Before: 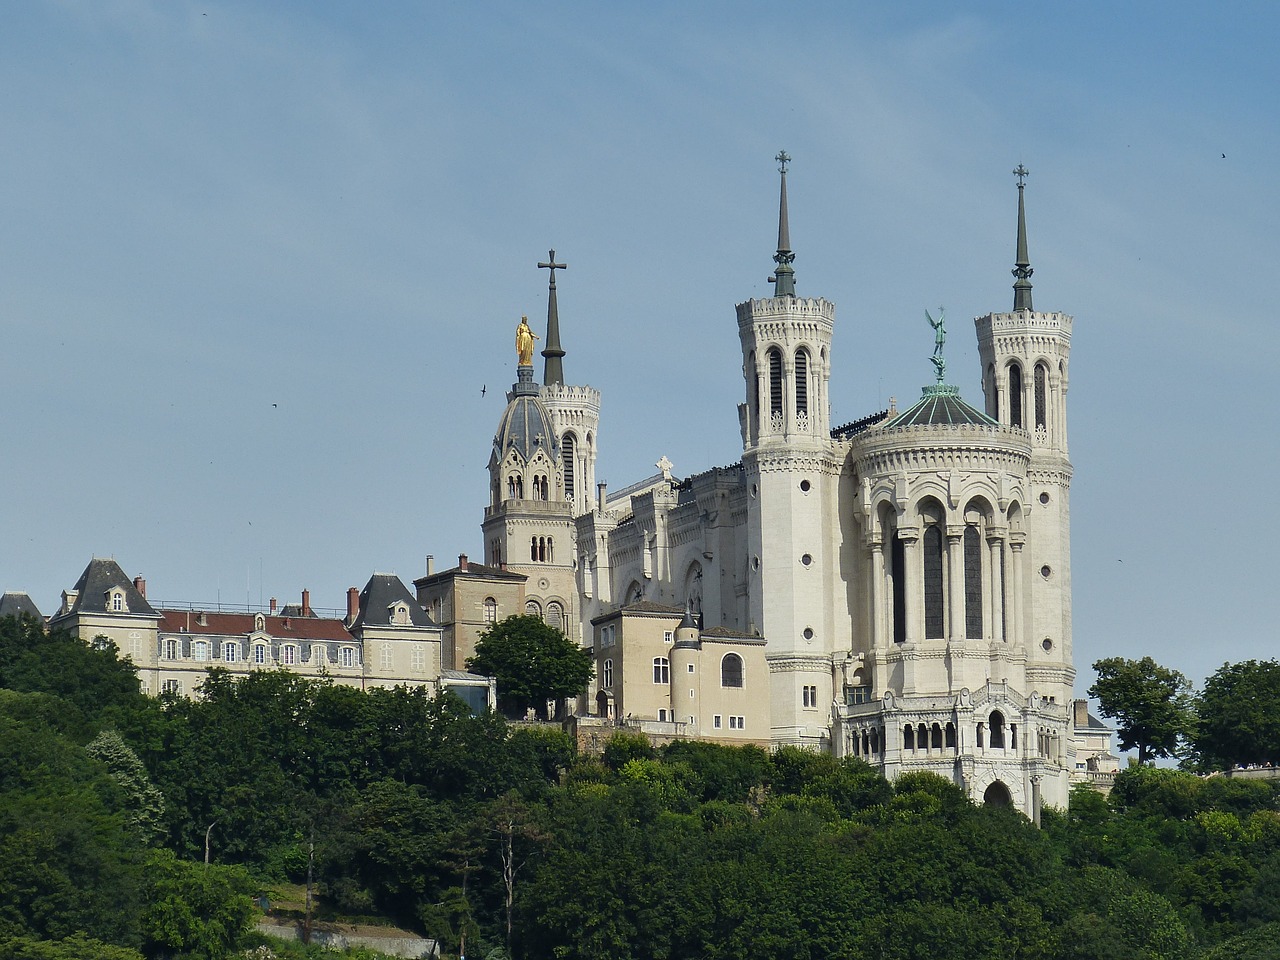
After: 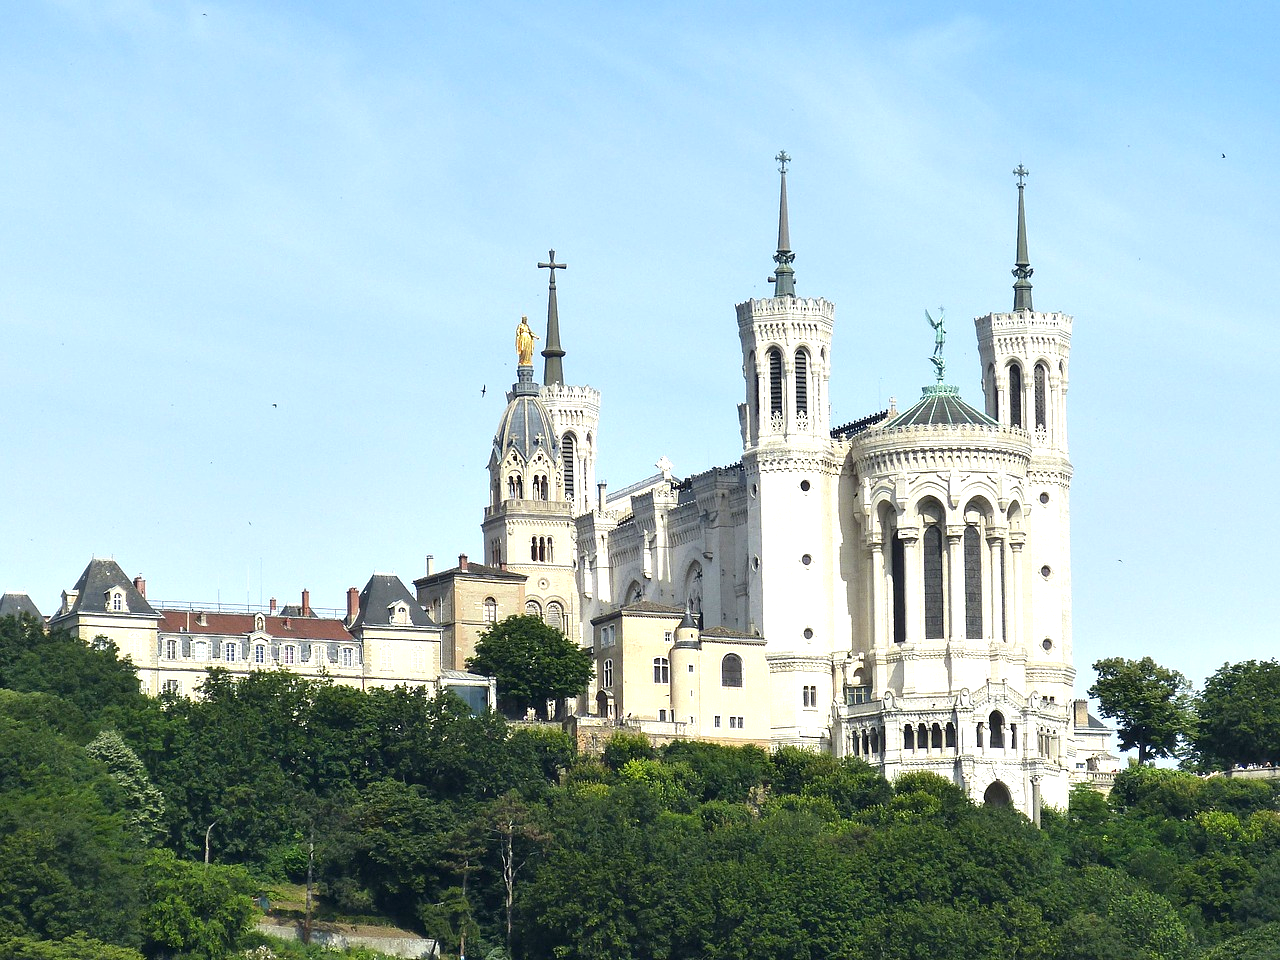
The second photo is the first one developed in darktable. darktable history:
exposure: black level correction 0.001, exposure 1.129 EV, compensate highlight preservation false
